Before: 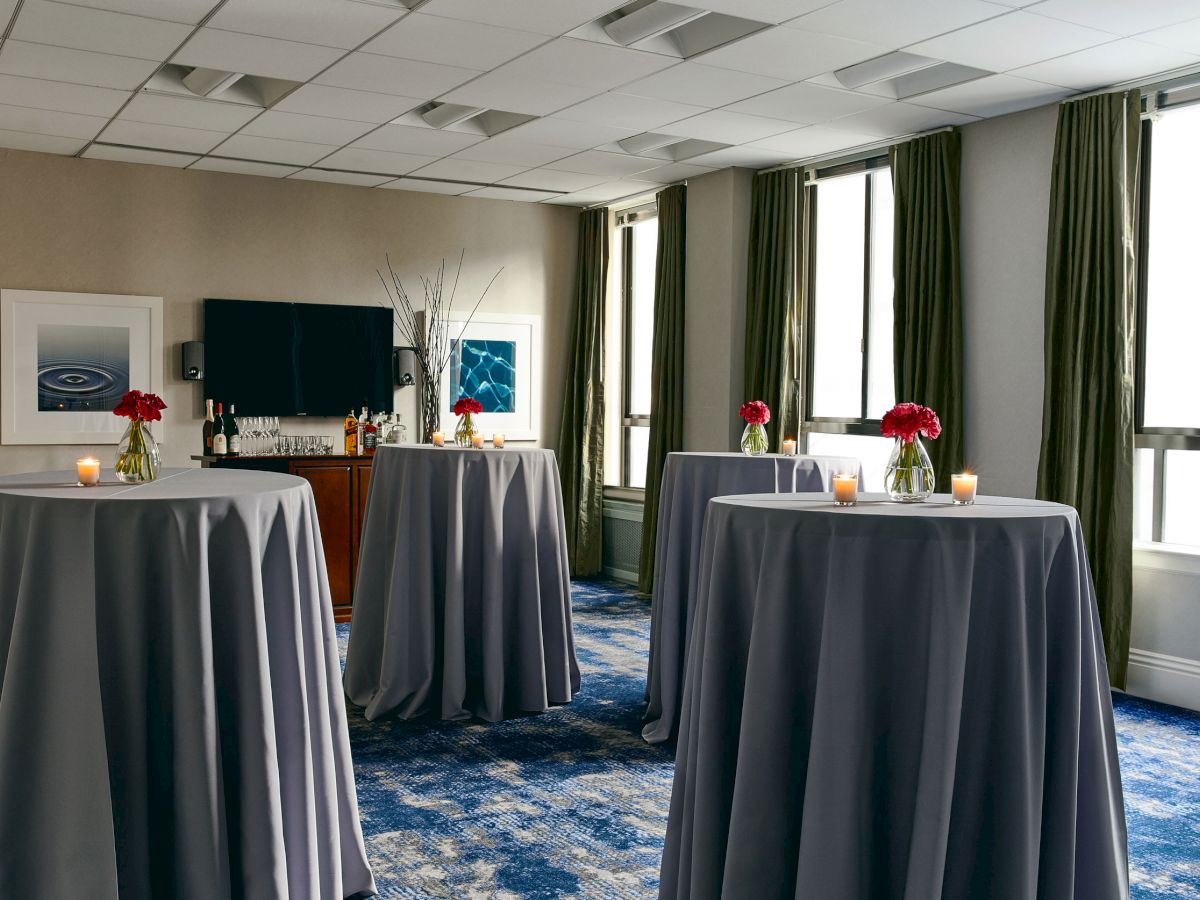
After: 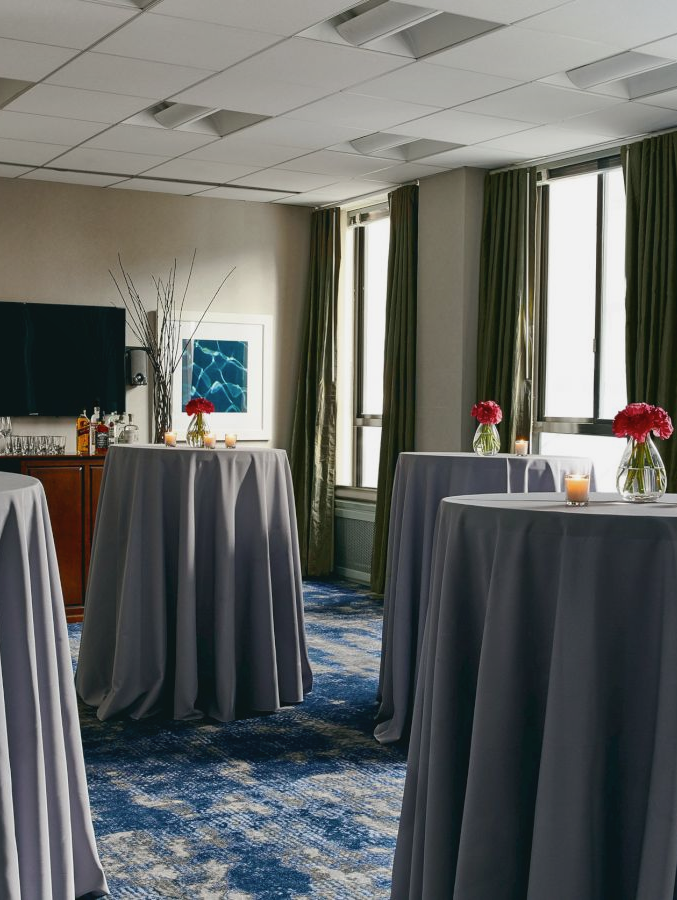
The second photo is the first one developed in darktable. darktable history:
crop and rotate: left 22.364%, right 21.193%
shadows and highlights: shadows -24.14, highlights 51.61, soften with gaussian
contrast brightness saturation: contrast -0.082, brightness -0.035, saturation -0.108
